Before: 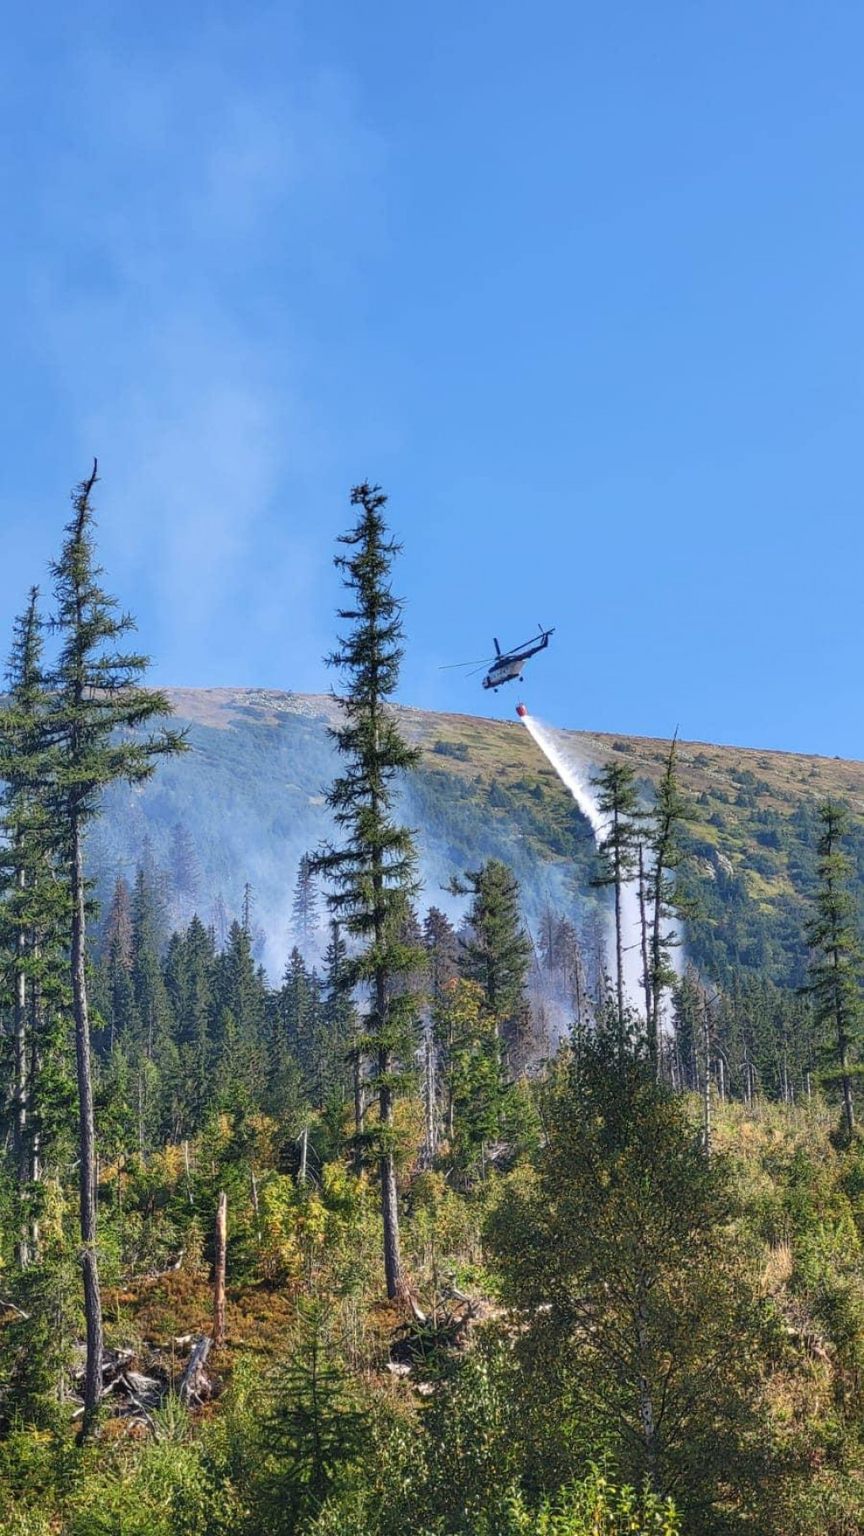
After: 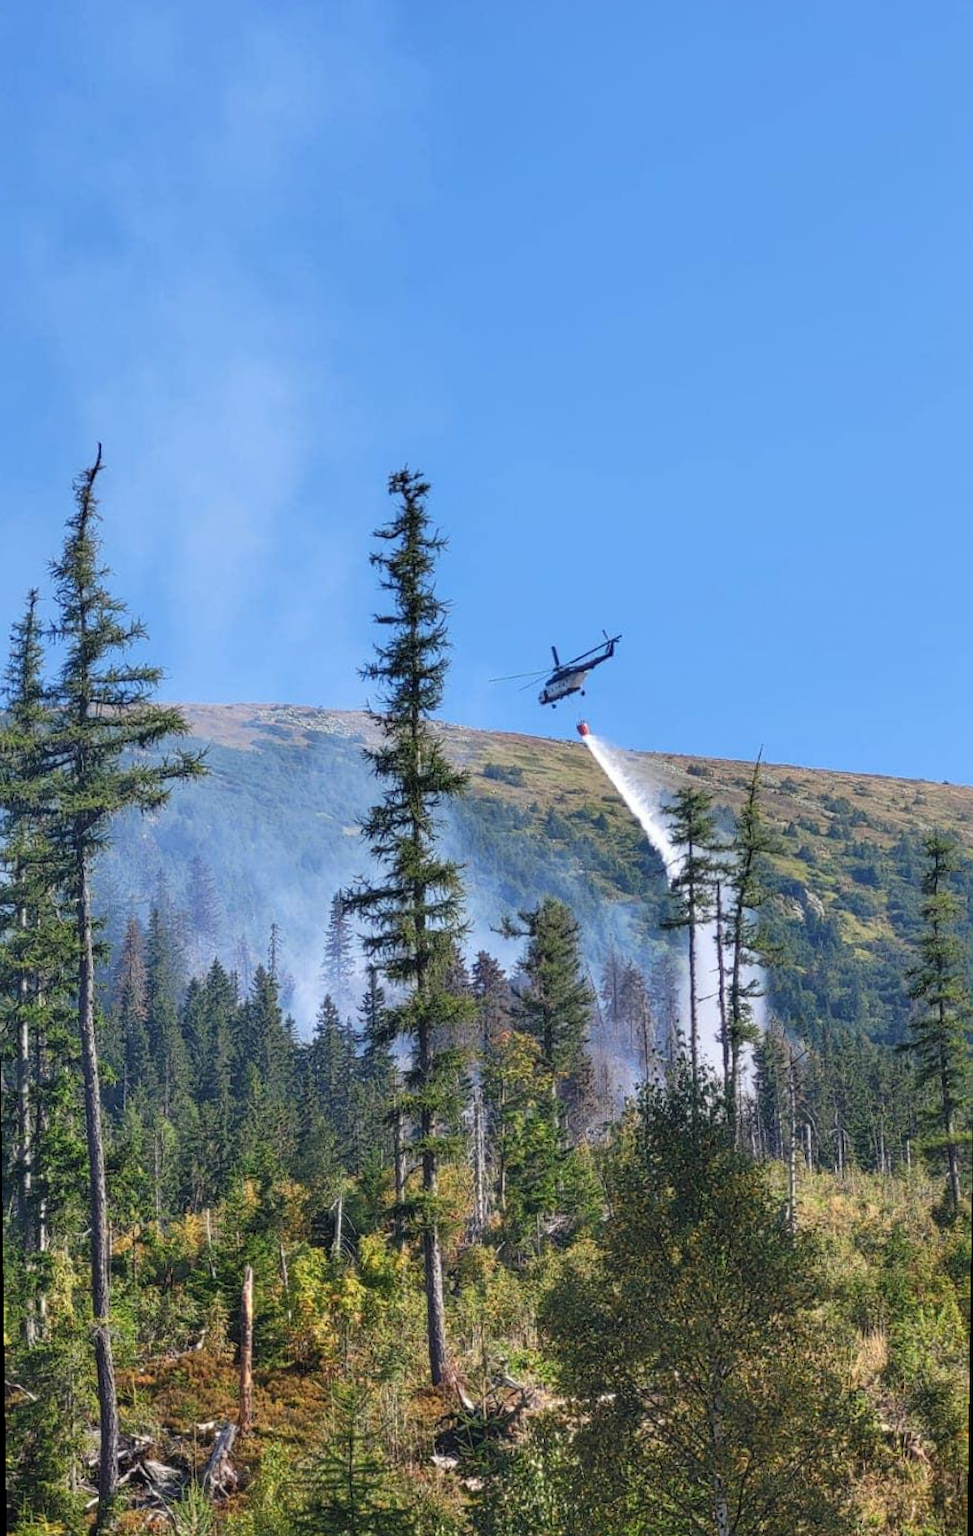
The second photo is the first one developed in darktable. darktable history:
crop: left 1.507%, top 6.147%, right 1.379%, bottom 6.637%
rotate and perspective: lens shift (vertical) 0.048, lens shift (horizontal) -0.024, automatic cropping off
